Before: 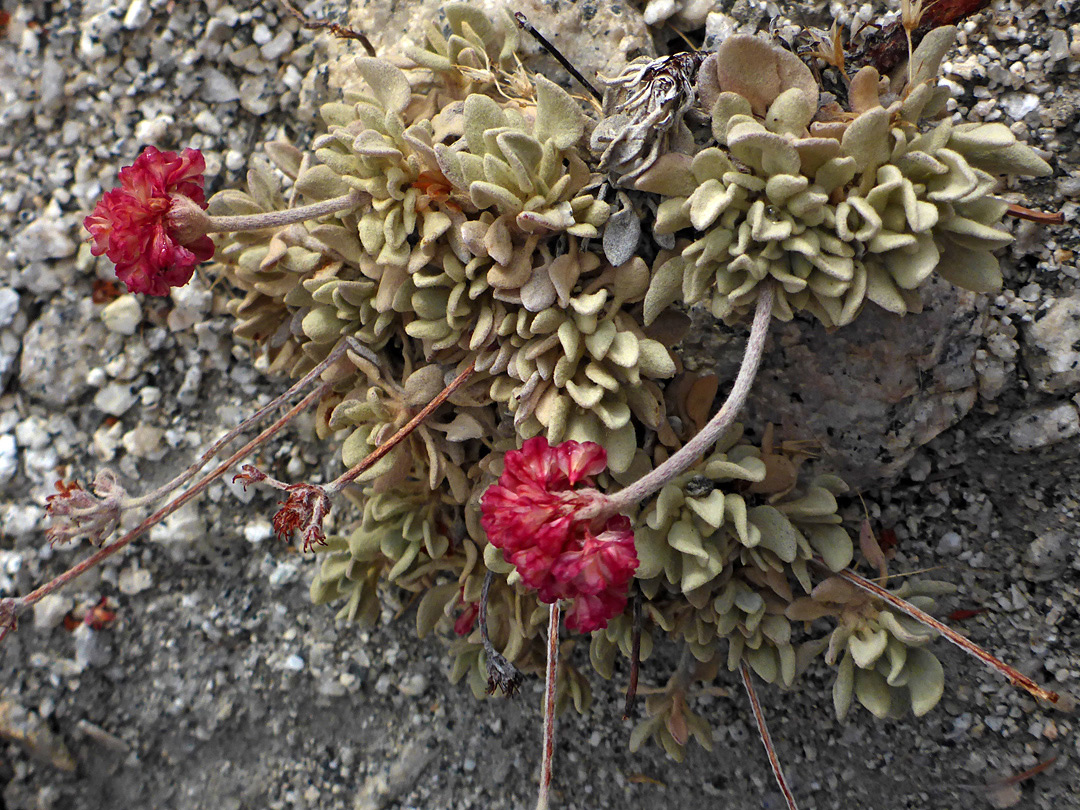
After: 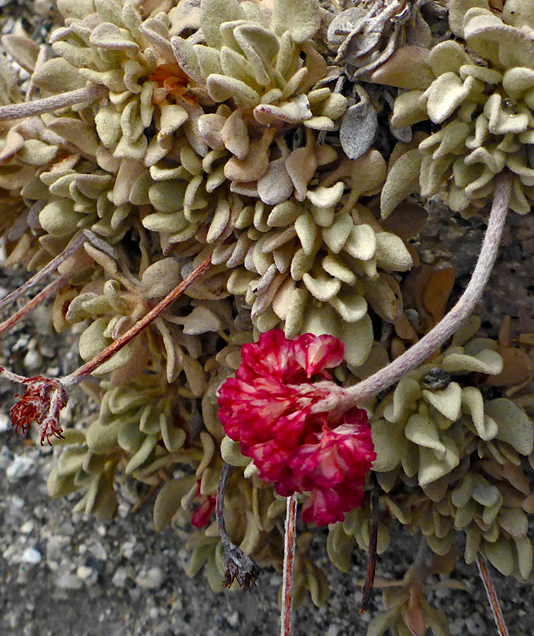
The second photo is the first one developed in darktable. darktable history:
color balance rgb: perceptual saturation grading › global saturation 20%, perceptual saturation grading › highlights -50%, perceptual saturation grading › shadows 30%
crop and rotate: angle 0.02°, left 24.353%, top 13.219%, right 26.156%, bottom 8.224%
